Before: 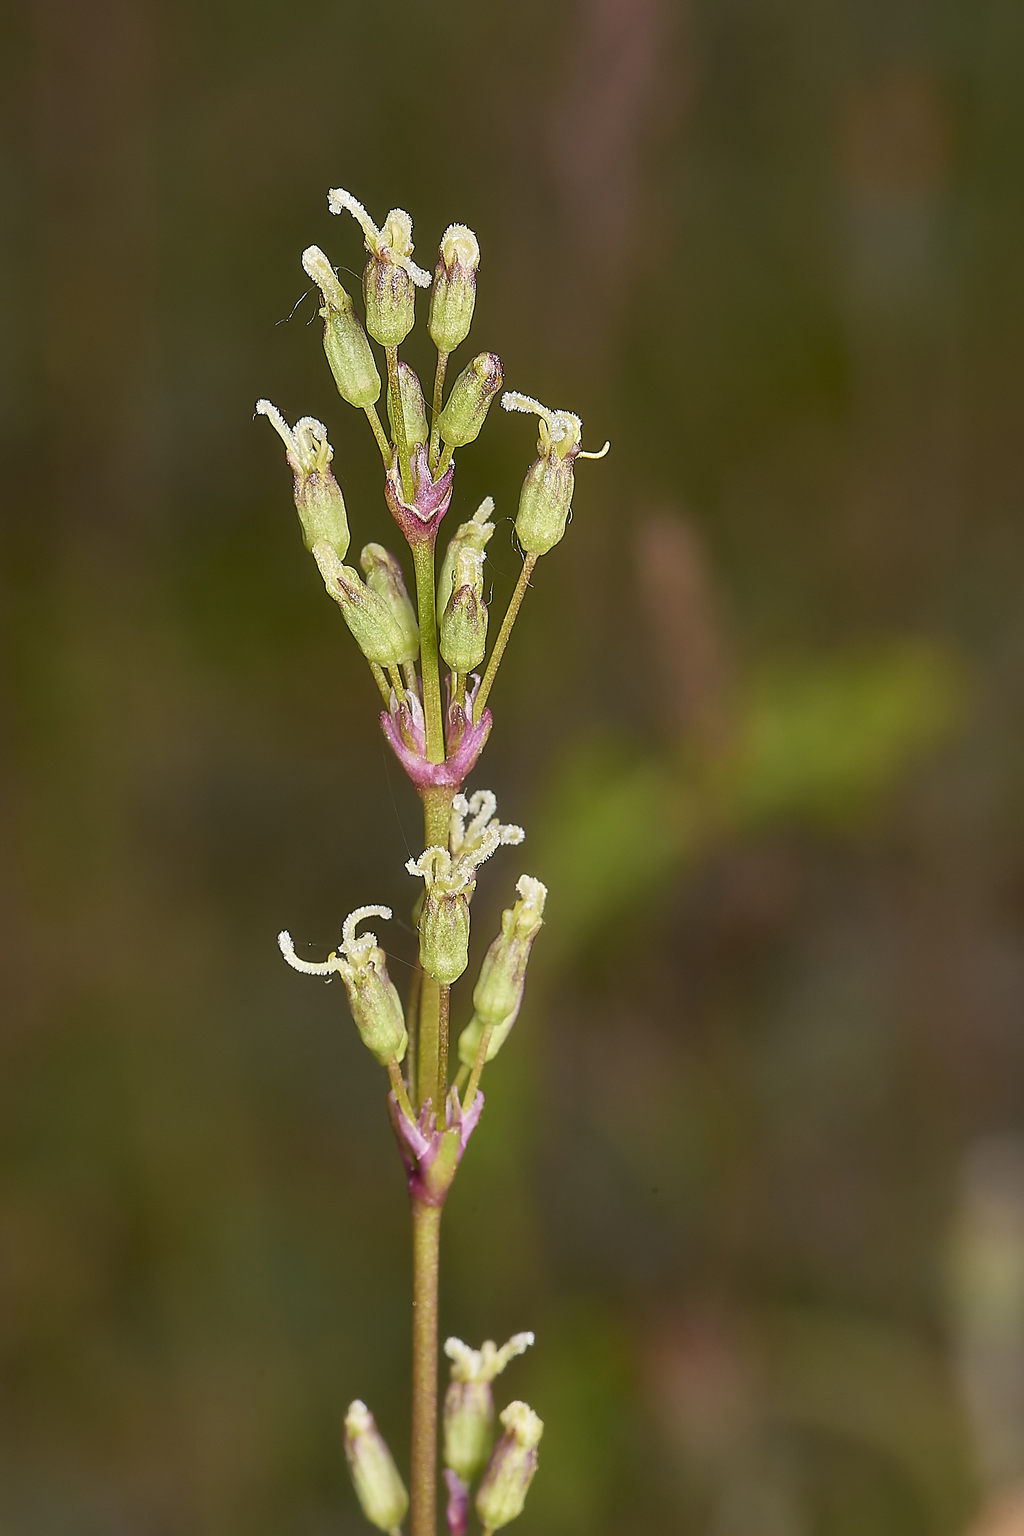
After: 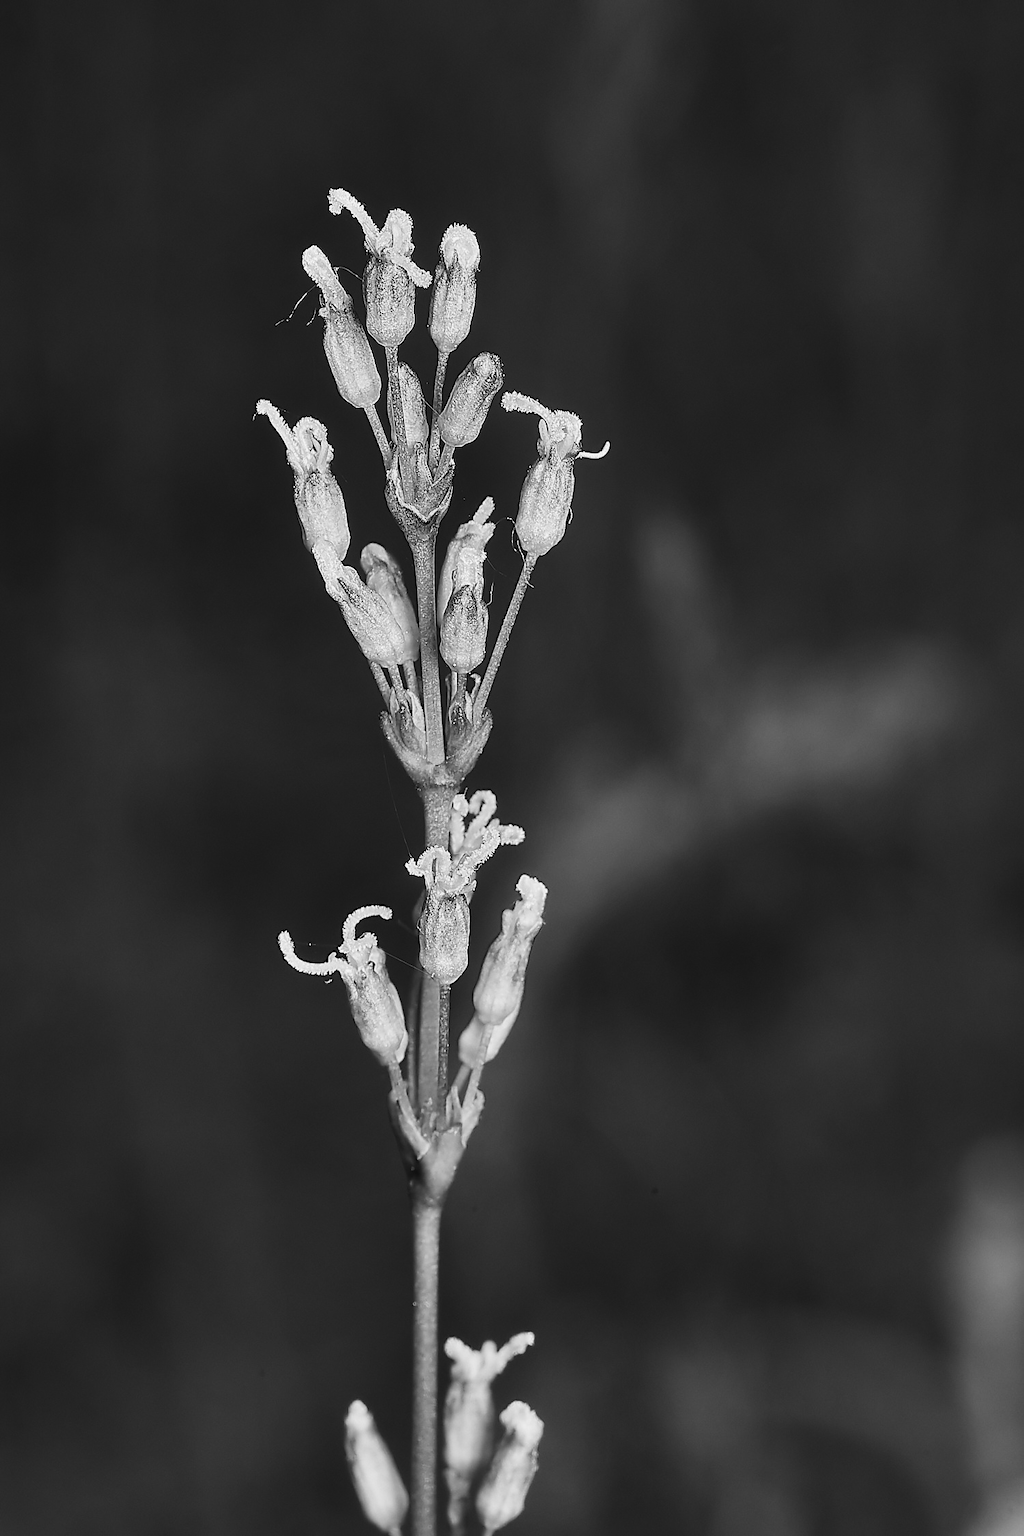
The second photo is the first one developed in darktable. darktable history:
monochrome: a -74.22, b 78.2
contrast brightness saturation: contrast 0.21, brightness -0.11, saturation 0.21
color balance: output saturation 120%
